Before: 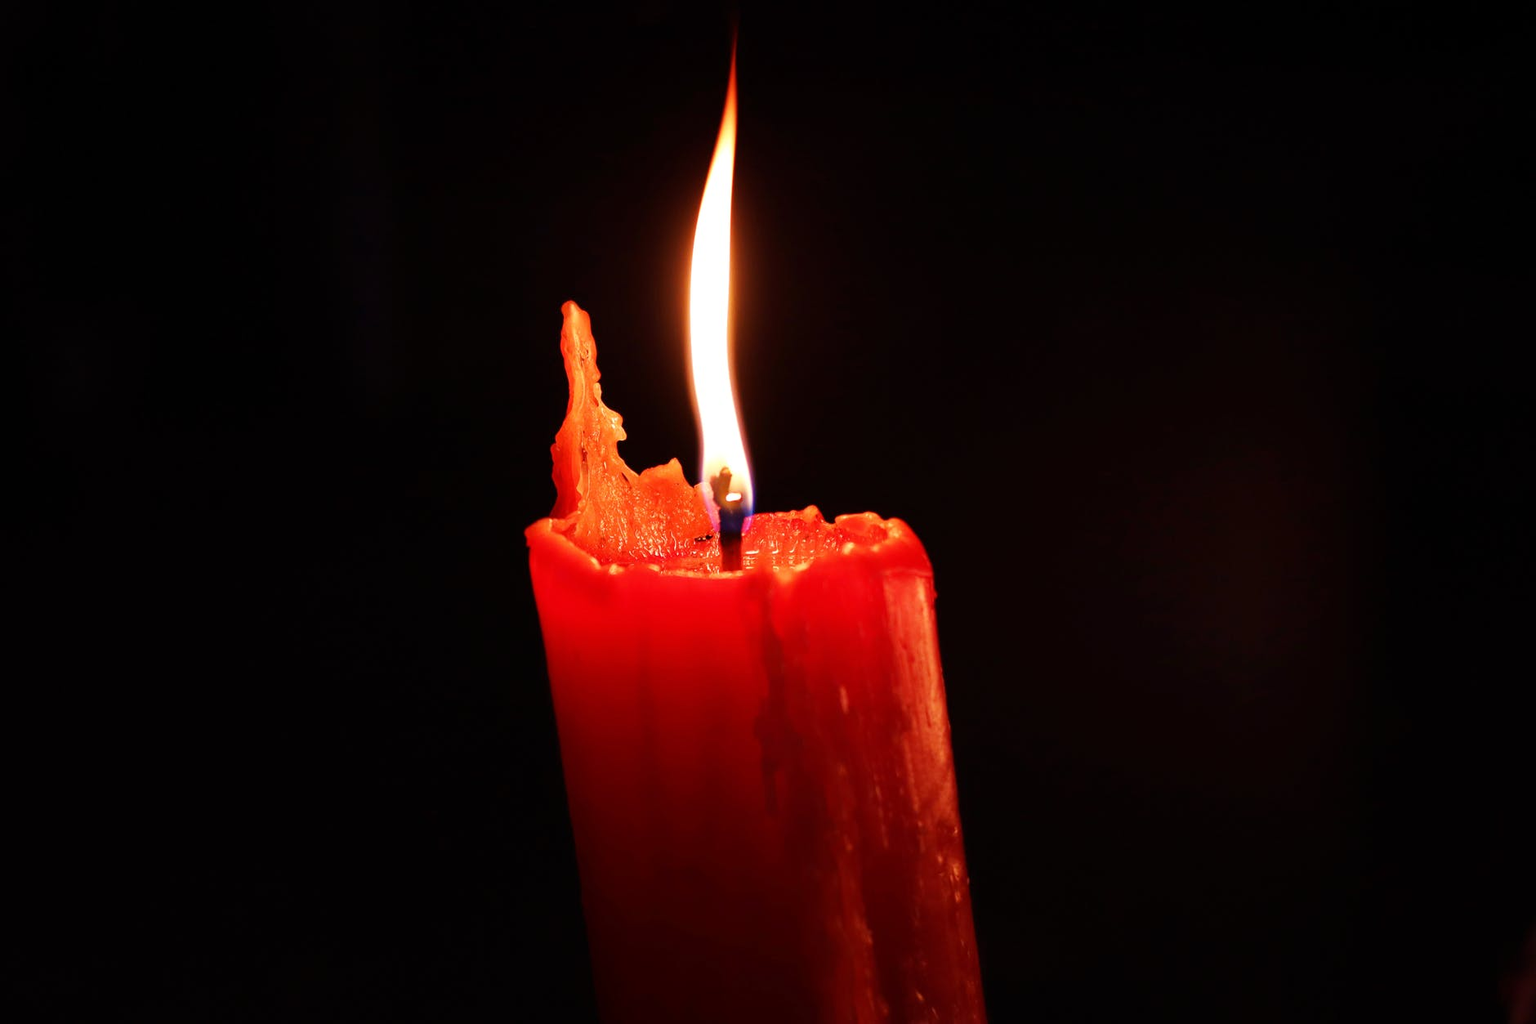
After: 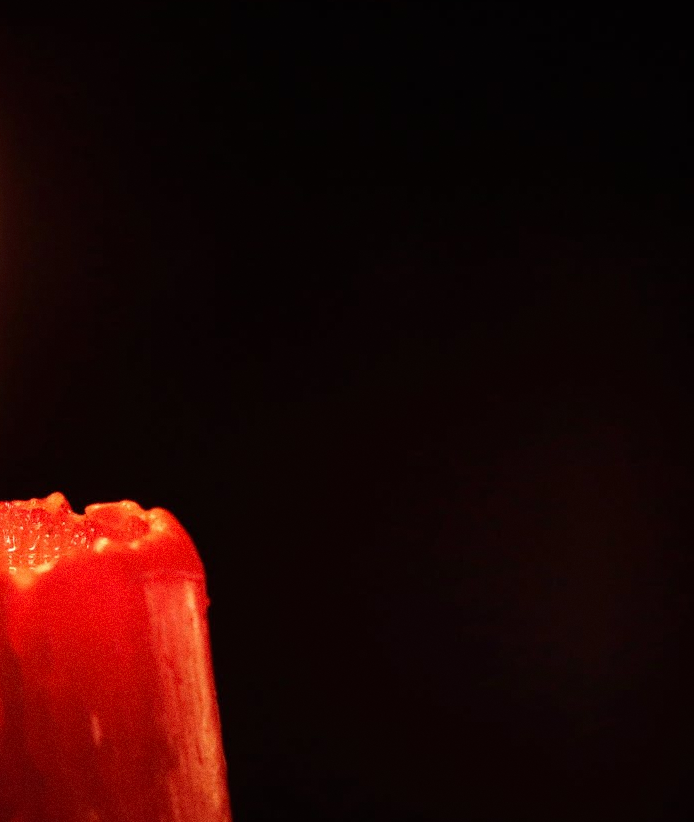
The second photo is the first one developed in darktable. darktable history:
grain: coarseness 3.21 ISO
crop and rotate: left 49.936%, top 10.094%, right 13.136%, bottom 24.256%
